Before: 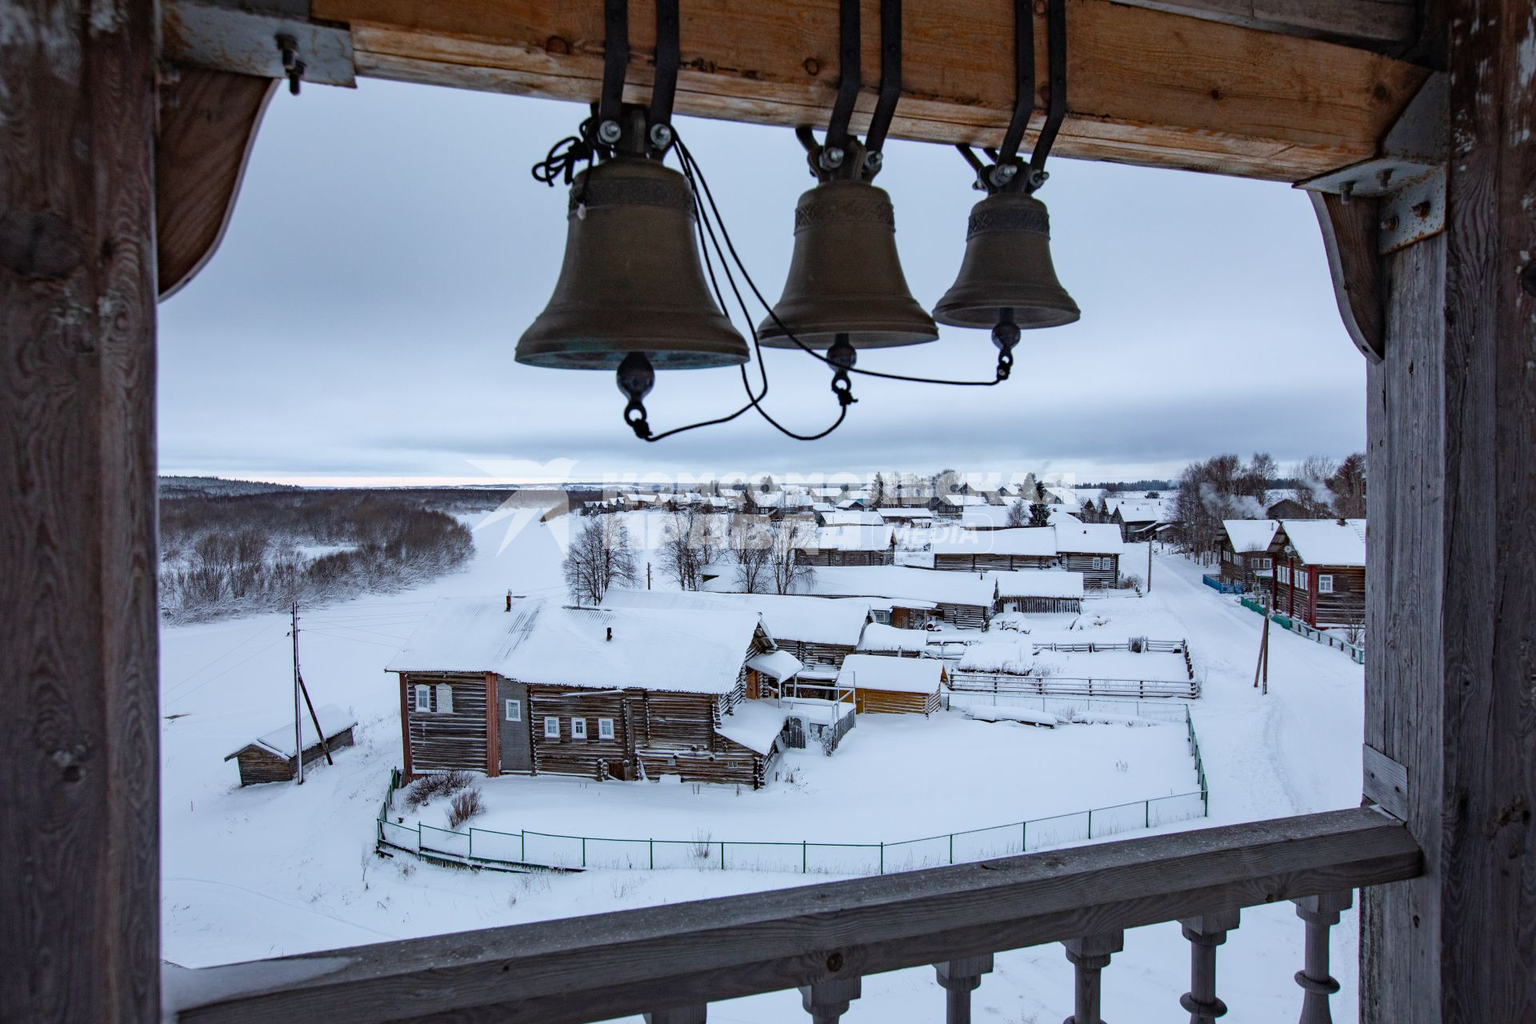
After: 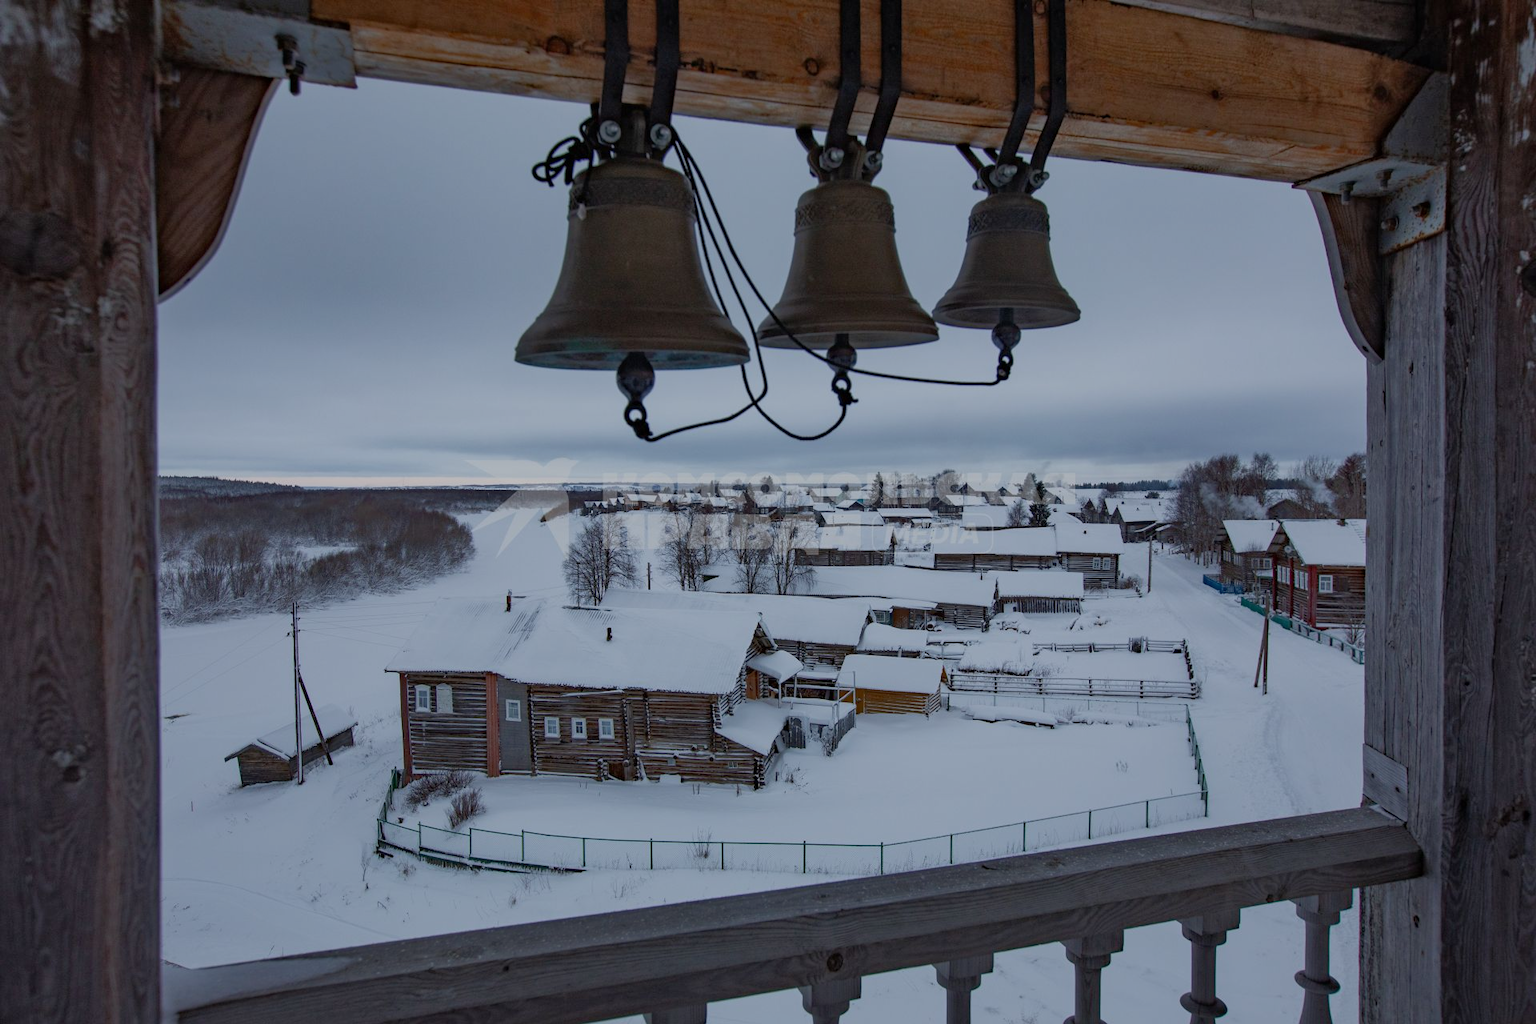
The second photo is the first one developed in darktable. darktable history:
tone equalizer: -8 EV -0.023 EV, -7 EV 0.014 EV, -6 EV -0.008 EV, -5 EV 0.005 EV, -4 EV -0.035 EV, -3 EV -0.228 EV, -2 EV -0.691 EV, -1 EV -0.975 EV, +0 EV -0.942 EV
